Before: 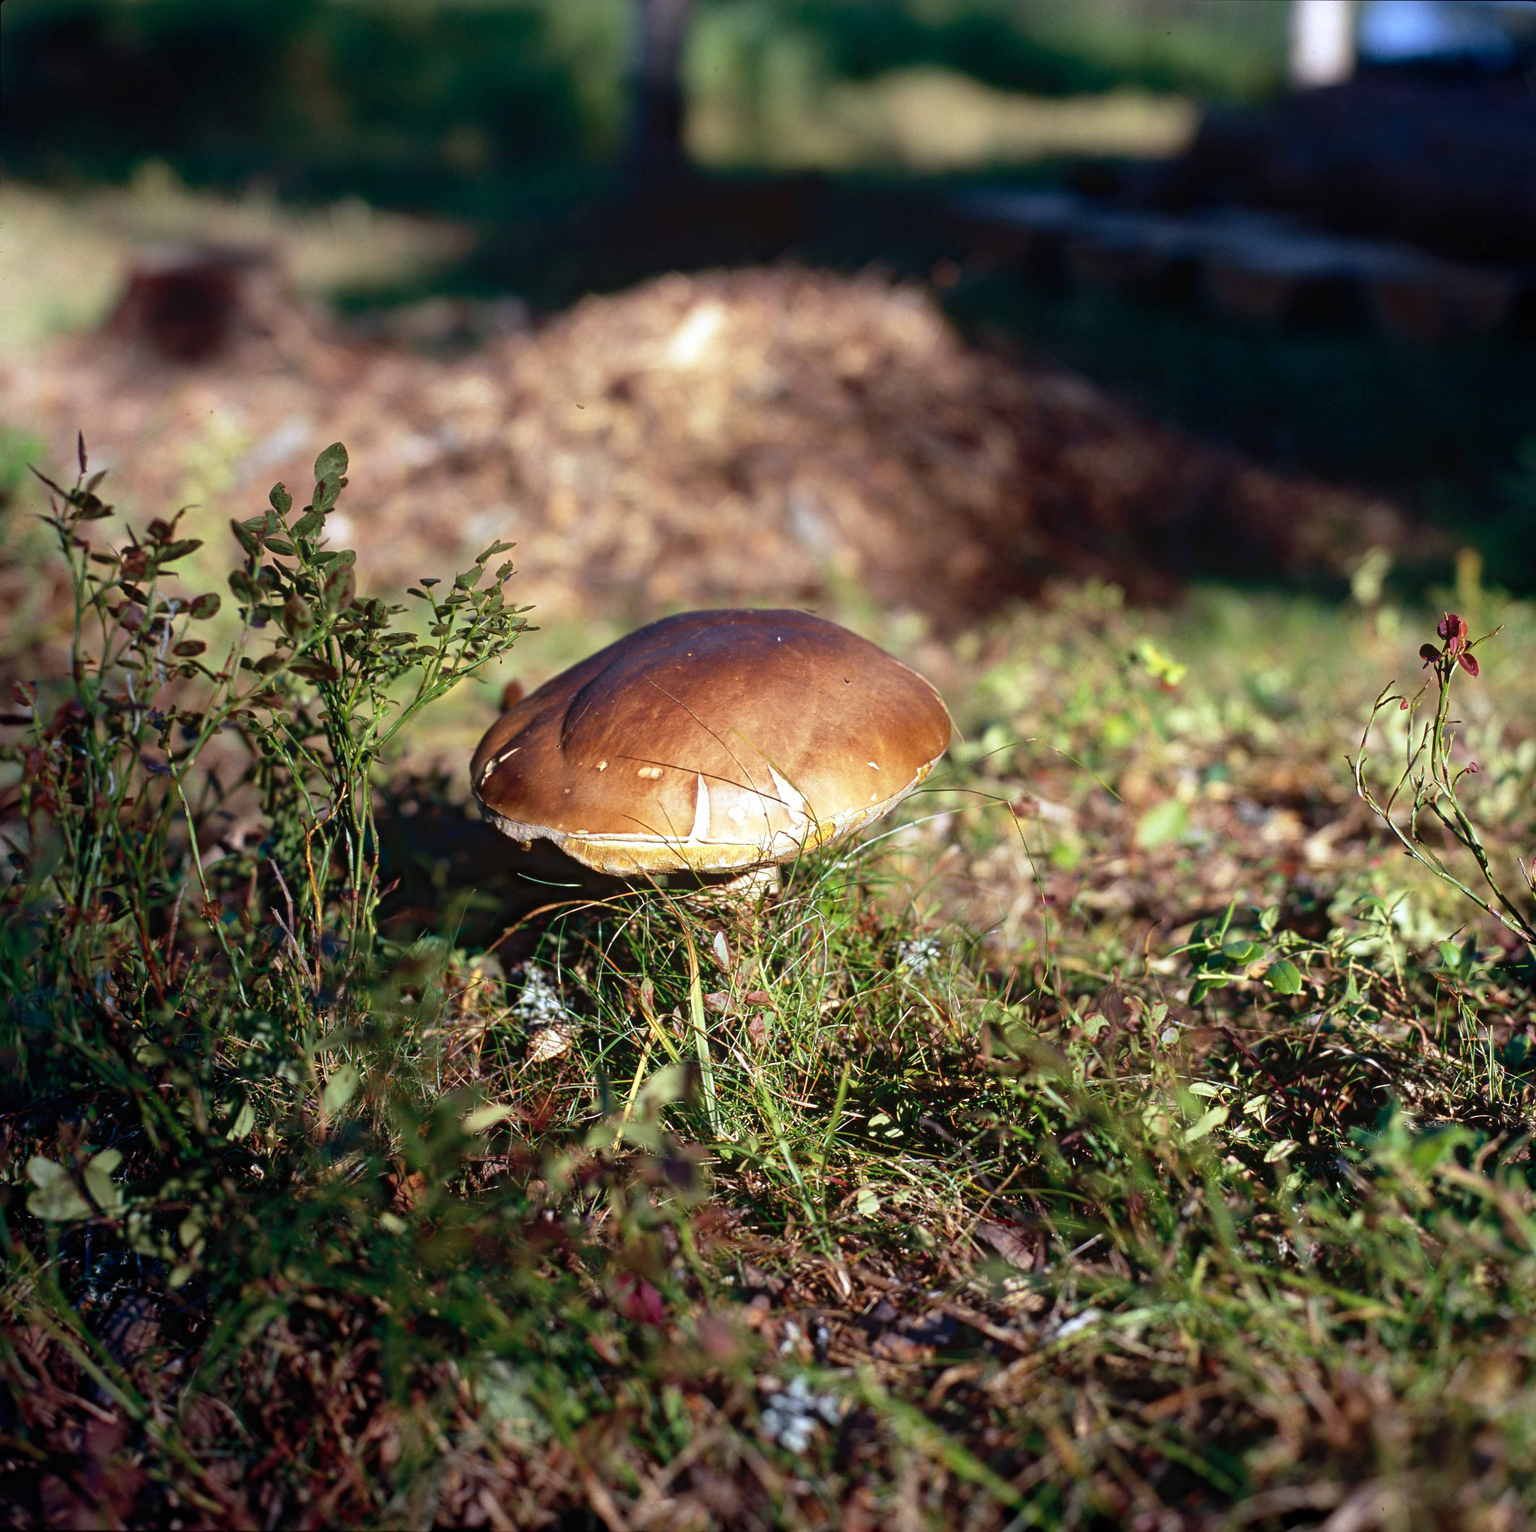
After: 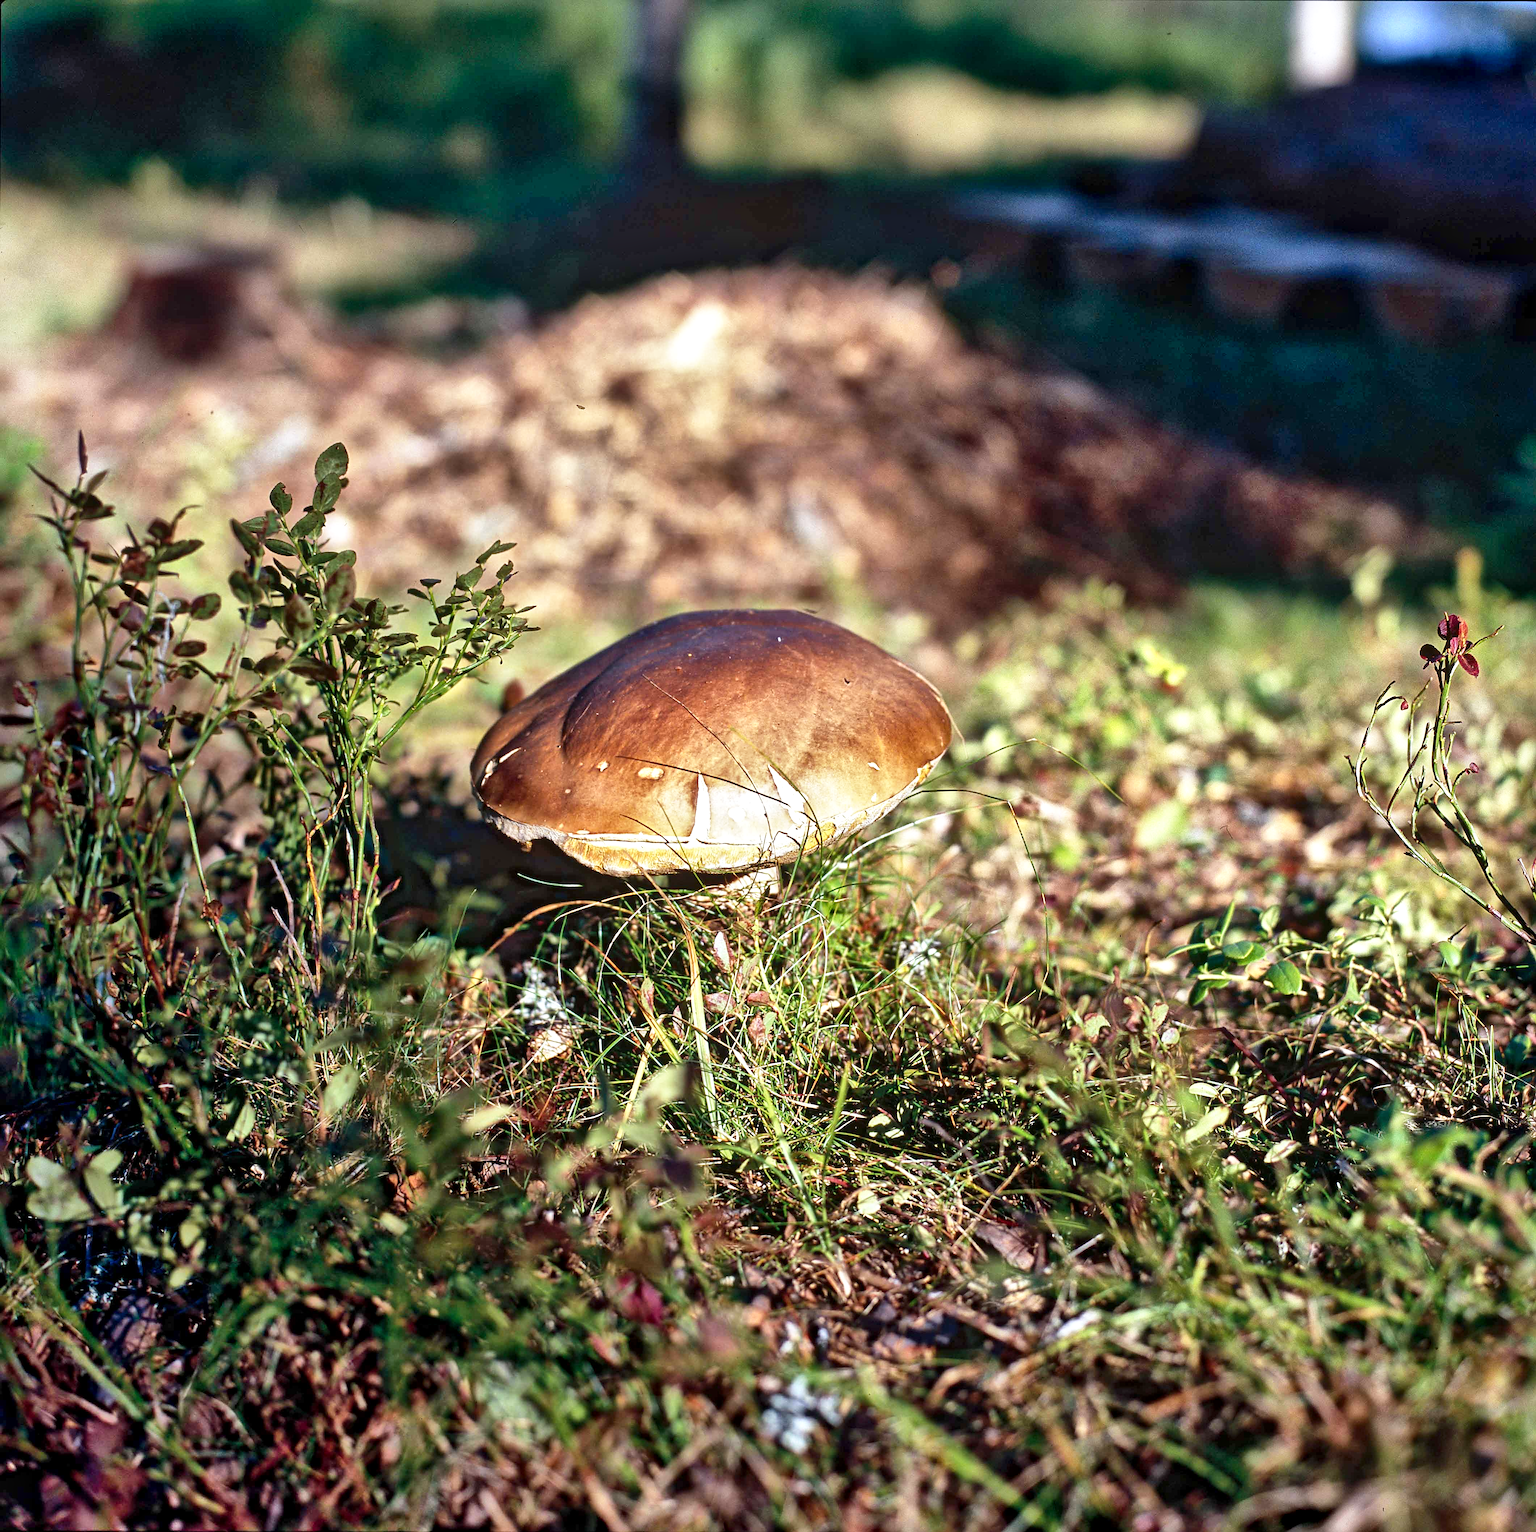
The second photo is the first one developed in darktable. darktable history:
shadows and highlights: highlights color adjustment 0%, low approximation 0.01, soften with gaussian
base curve: curves: ch0 [(0, 0) (0.579, 0.807) (1, 1)], preserve colors none
local contrast: mode bilateral grid, contrast 20, coarseness 50, detail 150%, midtone range 0.2
sharpen: on, module defaults
